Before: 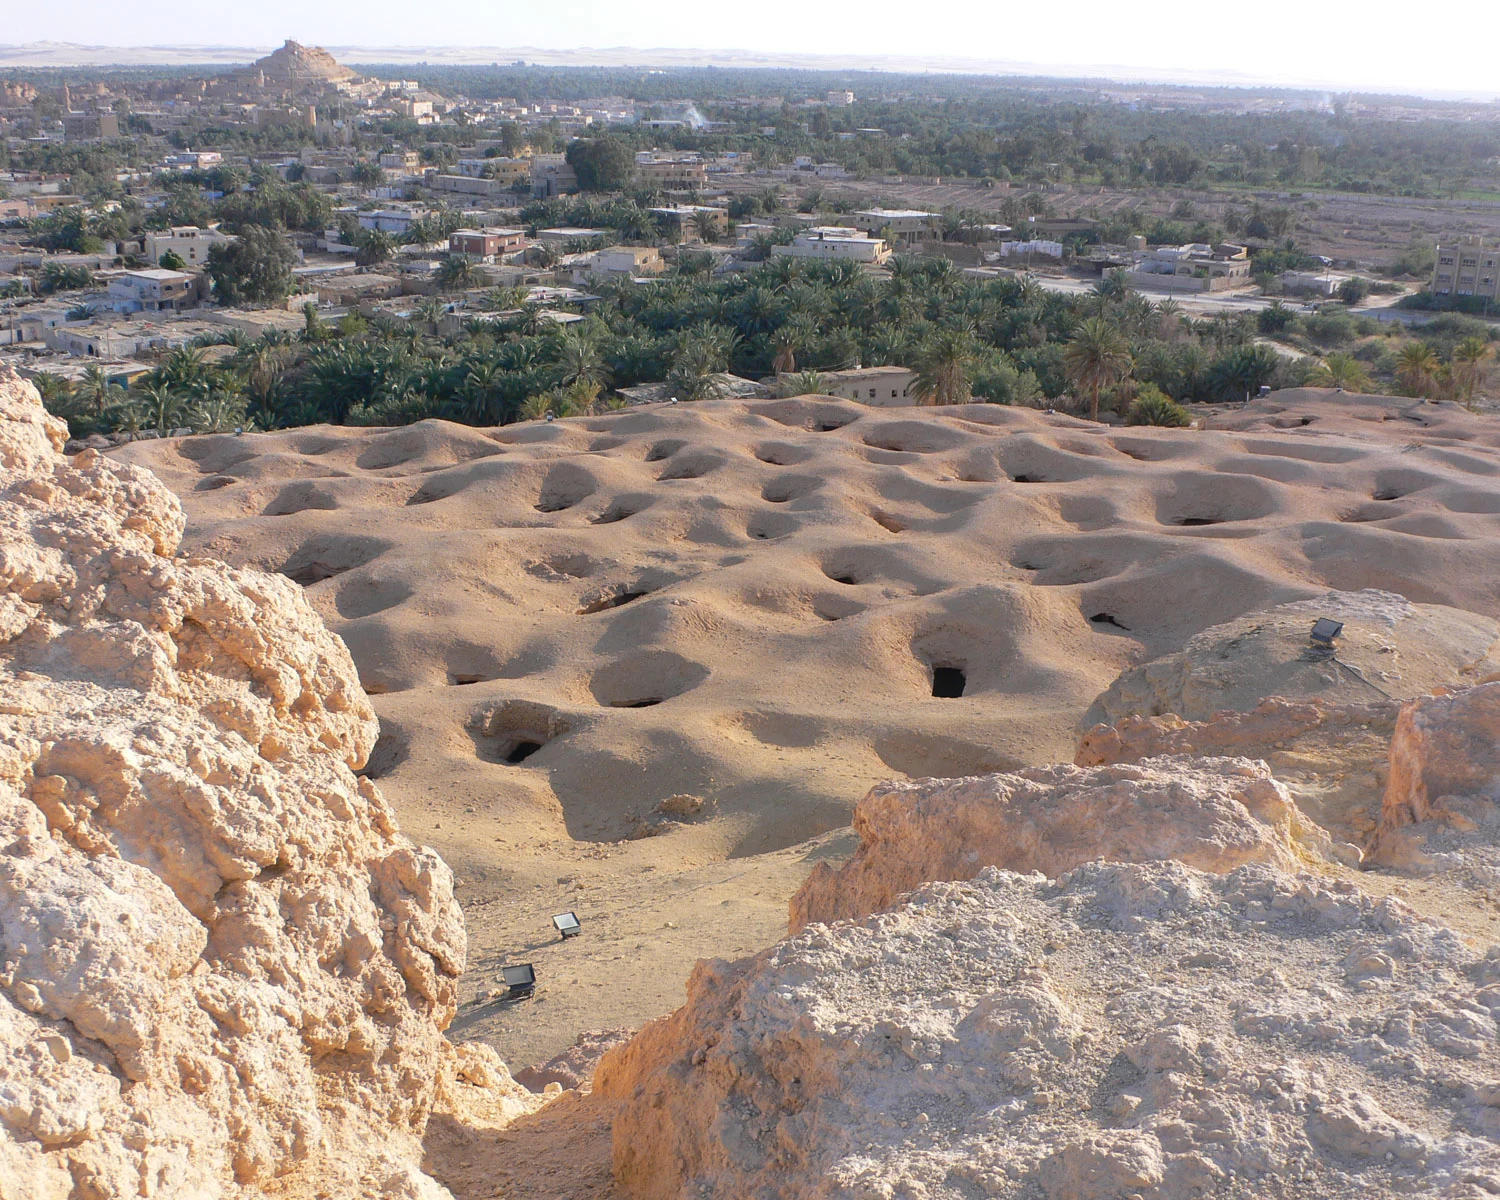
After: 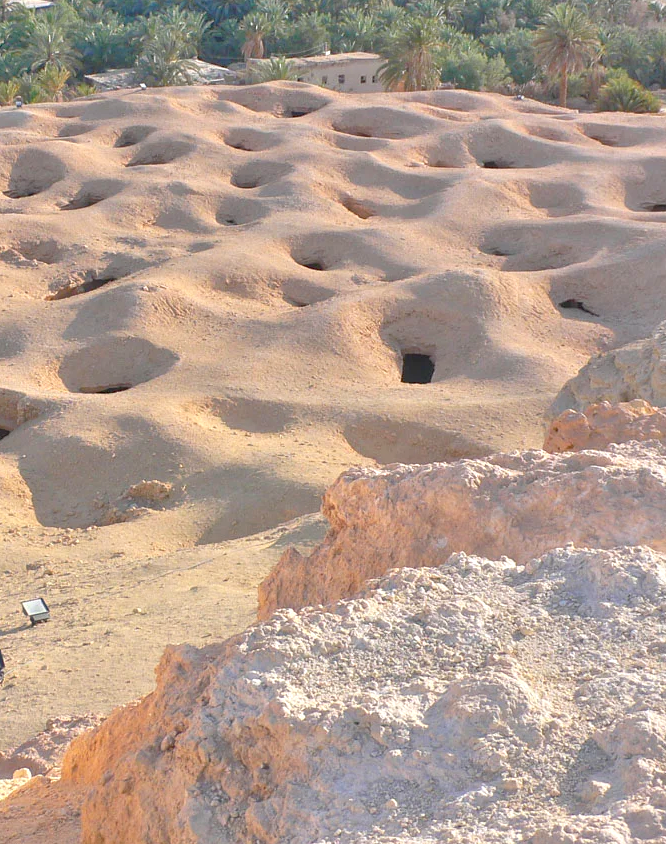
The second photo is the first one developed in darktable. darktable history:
crop: left 35.432%, top 26.233%, right 20.145%, bottom 3.432%
tone equalizer: -8 EV 2 EV, -7 EV 2 EV, -6 EV 2 EV, -5 EV 2 EV, -4 EV 2 EV, -3 EV 1.5 EV, -2 EV 1 EV, -1 EV 0.5 EV
